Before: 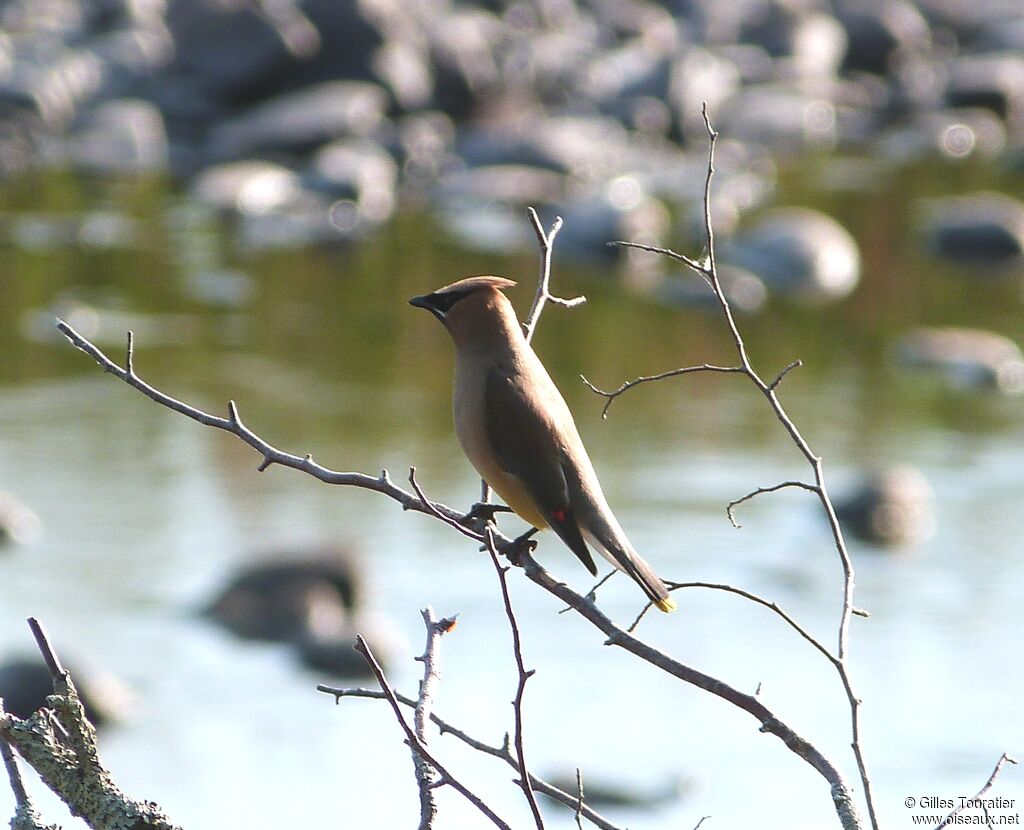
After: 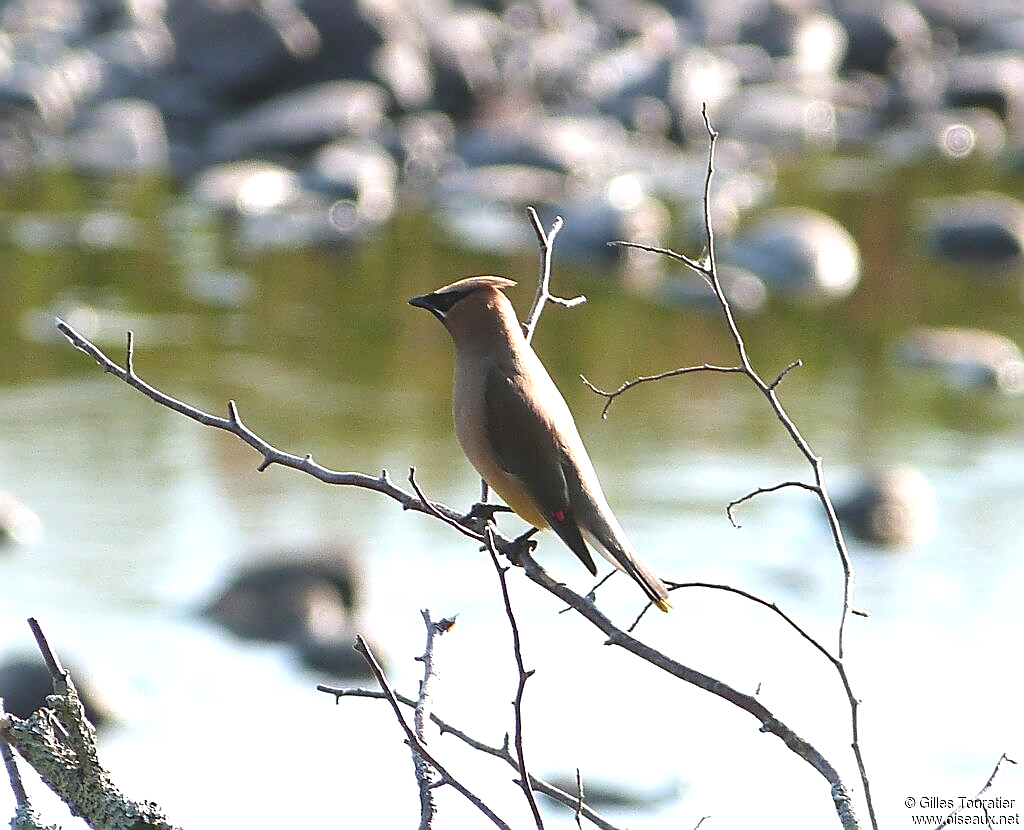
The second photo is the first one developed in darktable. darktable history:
exposure: exposure 0.407 EV, compensate highlight preservation false
sharpen: amount 0.587
